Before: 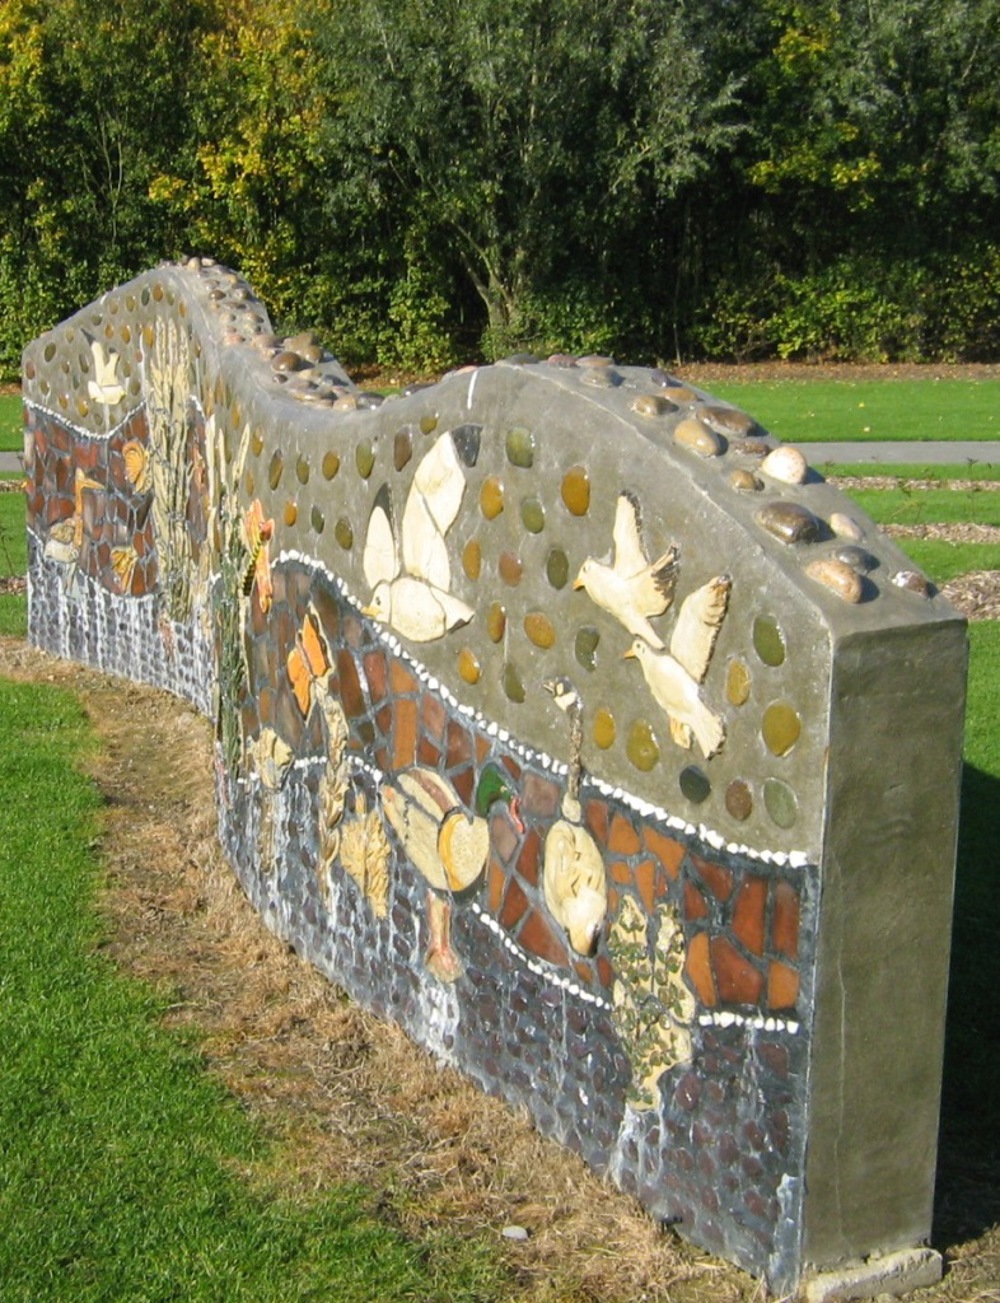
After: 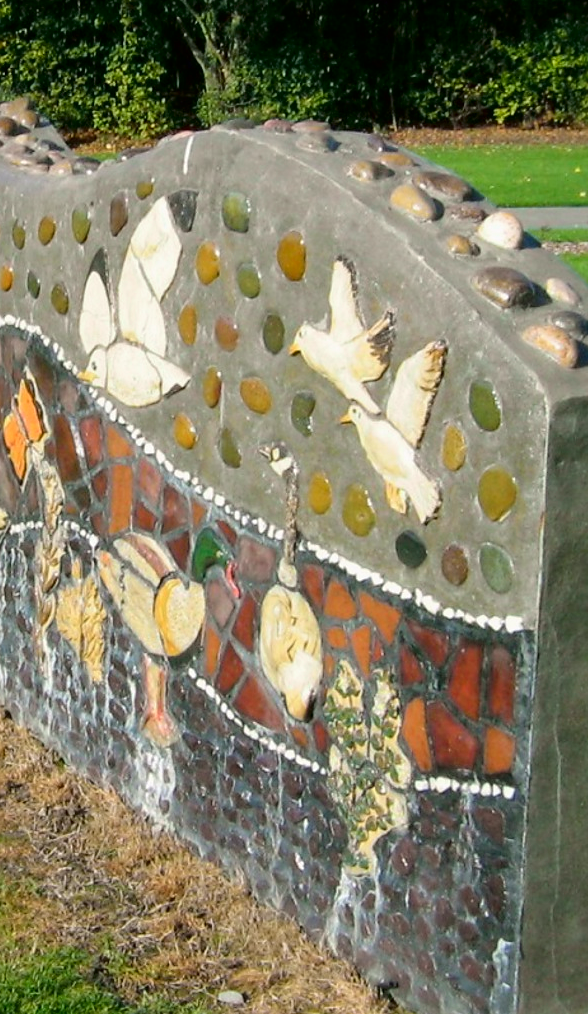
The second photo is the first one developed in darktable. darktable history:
crop and rotate: left 28.452%, top 18.06%, right 12.735%, bottom 4.078%
tone curve: curves: ch0 [(0, 0) (0.068, 0.012) (0.183, 0.089) (0.341, 0.283) (0.547, 0.532) (0.828, 0.815) (1, 0.983)]; ch1 [(0, 0) (0.23, 0.166) (0.34, 0.308) (0.371, 0.337) (0.429, 0.411) (0.477, 0.462) (0.499, 0.5) (0.529, 0.537) (0.559, 0.582) (0.743, 0.798) (1, 1)]; ch2 [(0, 0) (0.431, 0.414) (0.498, 0.503) (0.524, 0.528) (0.568, 0.546) (0.6, 0.597) (0.634, 0.645) (0.728, 0.742) (1, 1)], color space Lab, independent channels, preserve colors none
sharpen: radius 1.013, threshold 0.85
